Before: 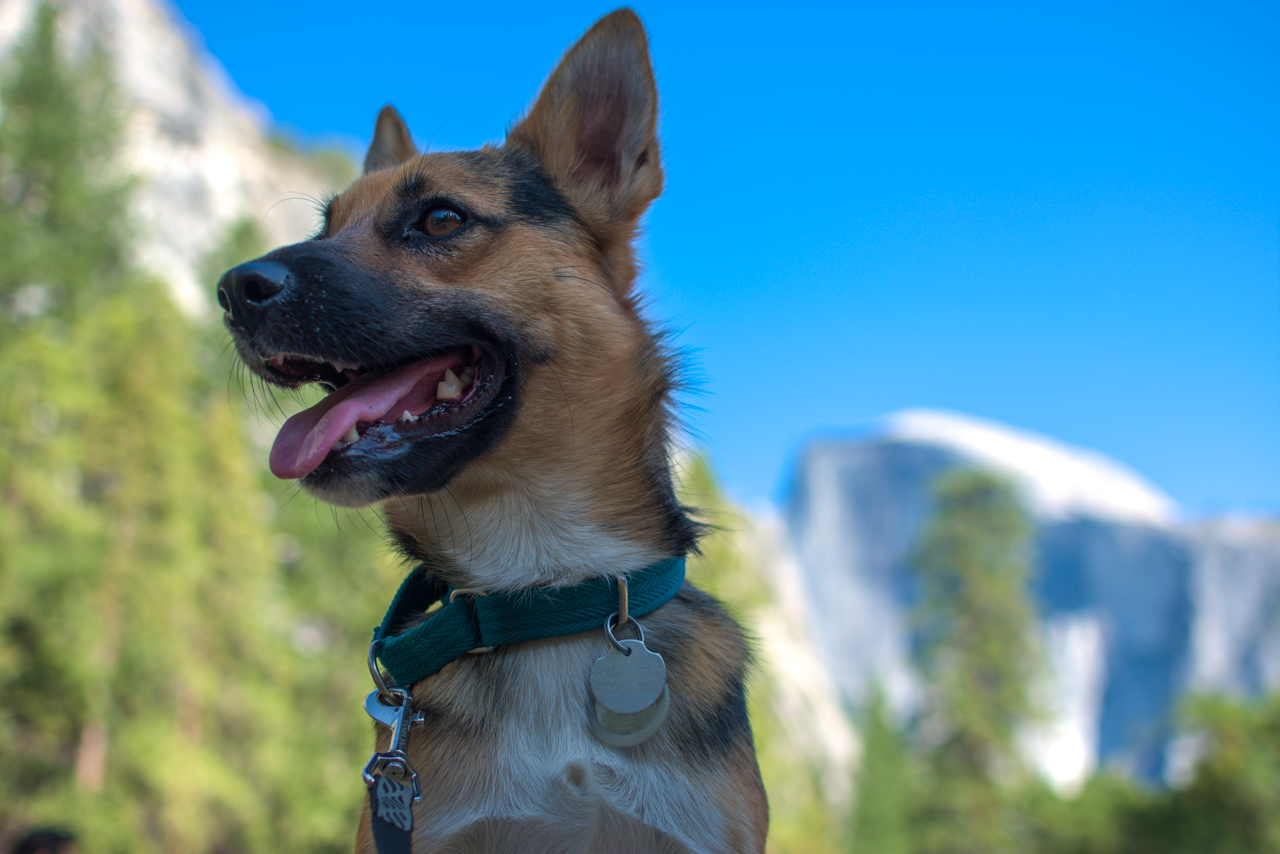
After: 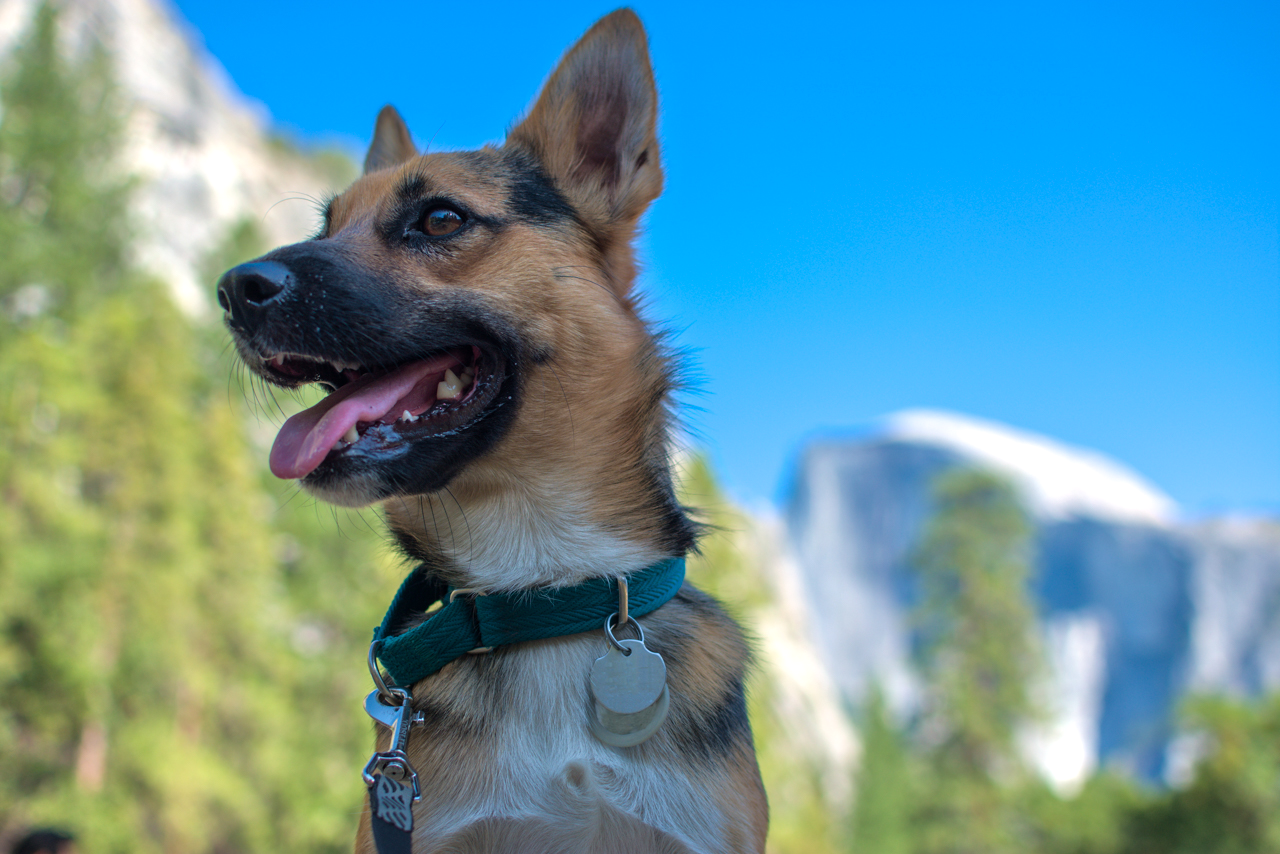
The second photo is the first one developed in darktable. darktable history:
tone equalizer: -8 EV 0.03 EV, -7 EV -0.004 EV, -6 EV 0.025 EV, -5 EV 0.055 EV, -4 EV 0.256 EV, -3 EV 0.63 EV, -2 EV 0.579 EV, -1 EV 0.204 EV, +0 EV 0.049 EV
